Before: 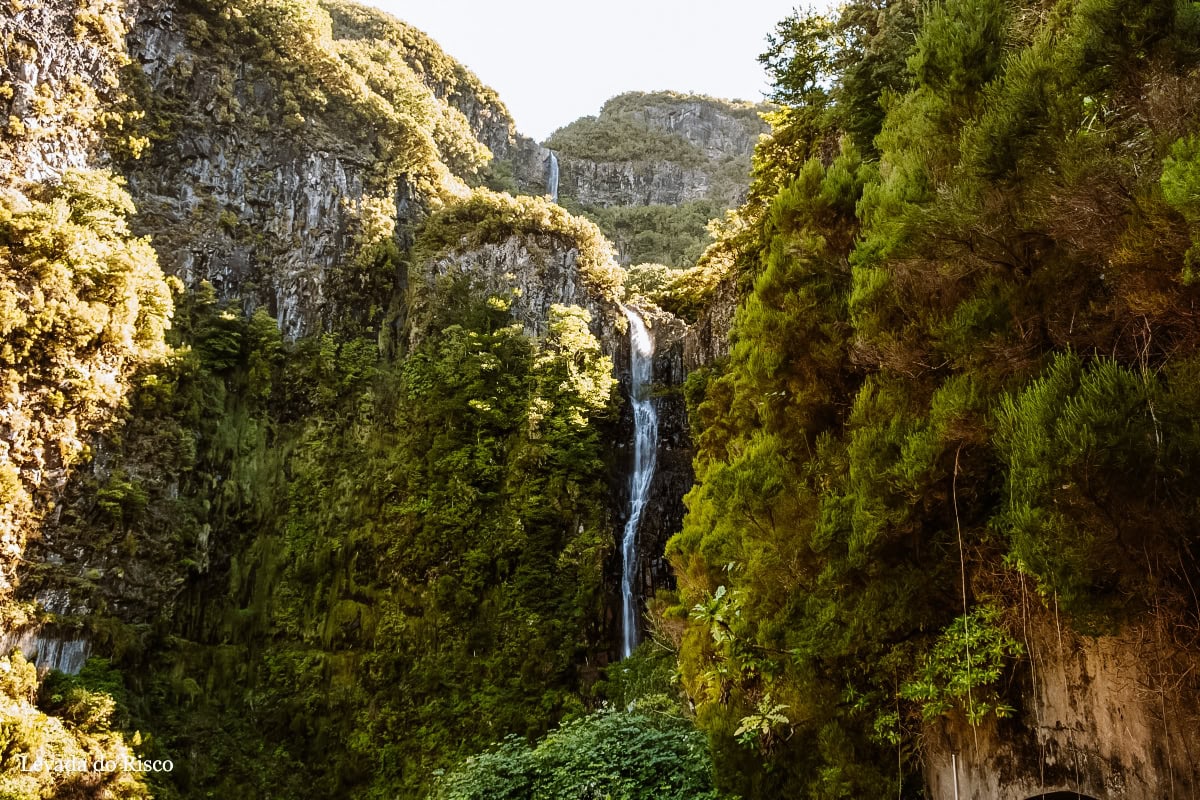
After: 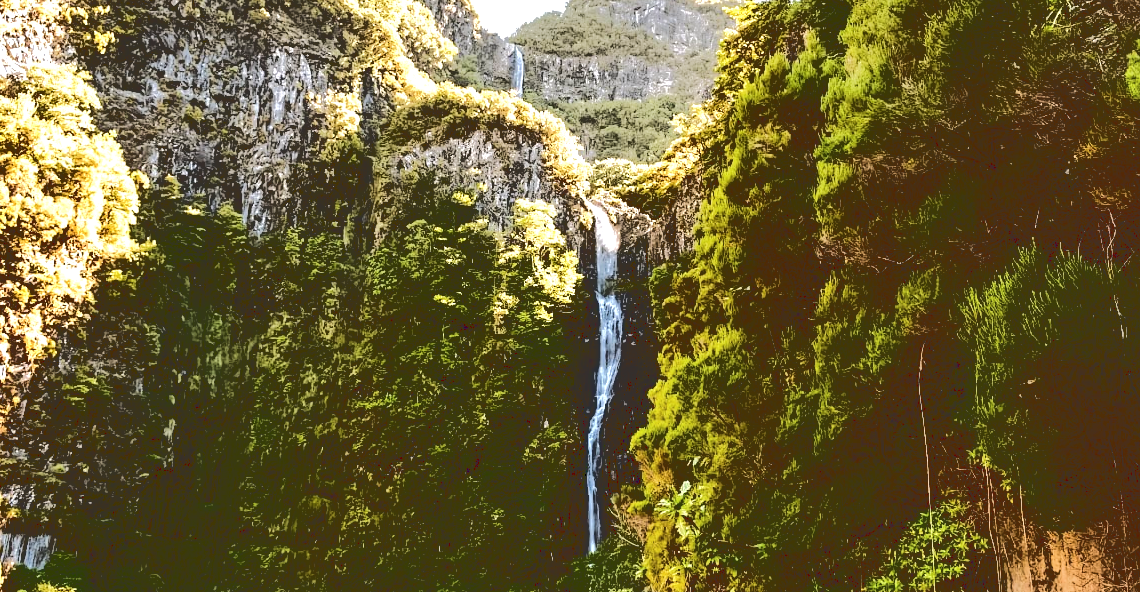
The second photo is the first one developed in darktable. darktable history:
exposure: exposure 0.6 EV, compensate highlight preservation false
shadows and highlights: radius 171.16, shadows 27, white point adjustment 3.13, highlights -67.95, soften with gaussian
crop and rotate: left 2.991%, top 13.302%, right 1.981%, bottom 12.636%
tone equalizer: on, module defaults
base curve: curves: ch0 [(0.065, 0.026) (0.236, 0.358) (0.53, 0.546) (0.777, 0.841) (0.924, 0.992)], preserve colors average RGB
white balance: red 1.004, blue 1.024
